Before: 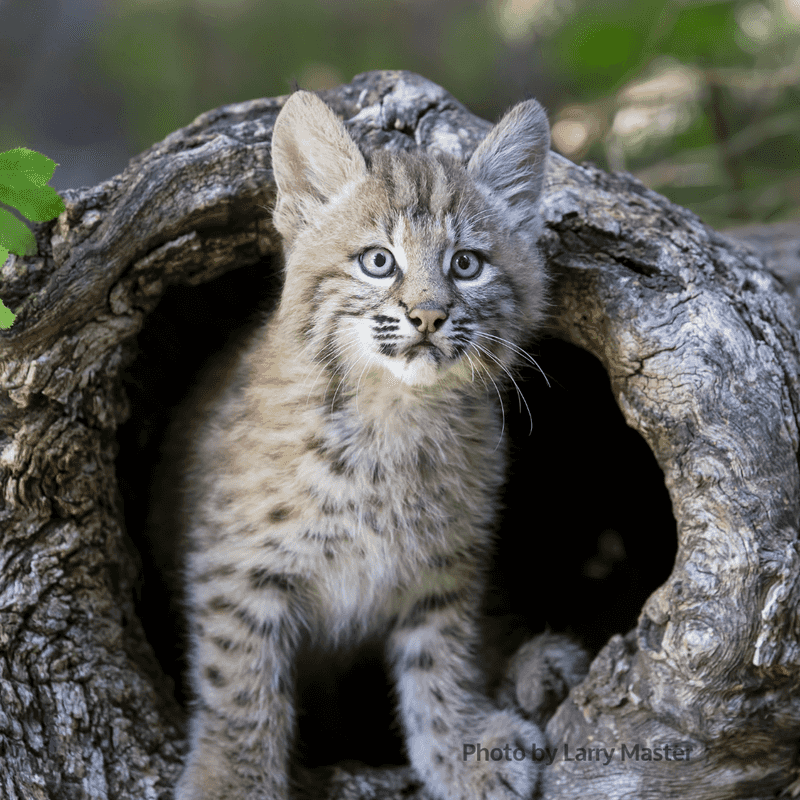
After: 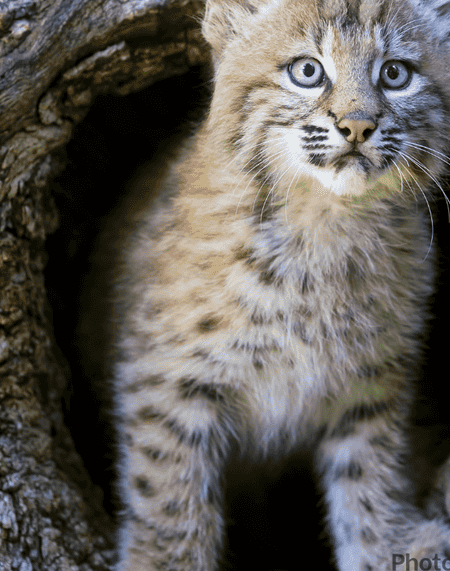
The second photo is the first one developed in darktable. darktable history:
contrast brightness saturation: saturation 0.5
crop: left 8.966%, top 23.852%, right 34.699%, bottom 4.703%
